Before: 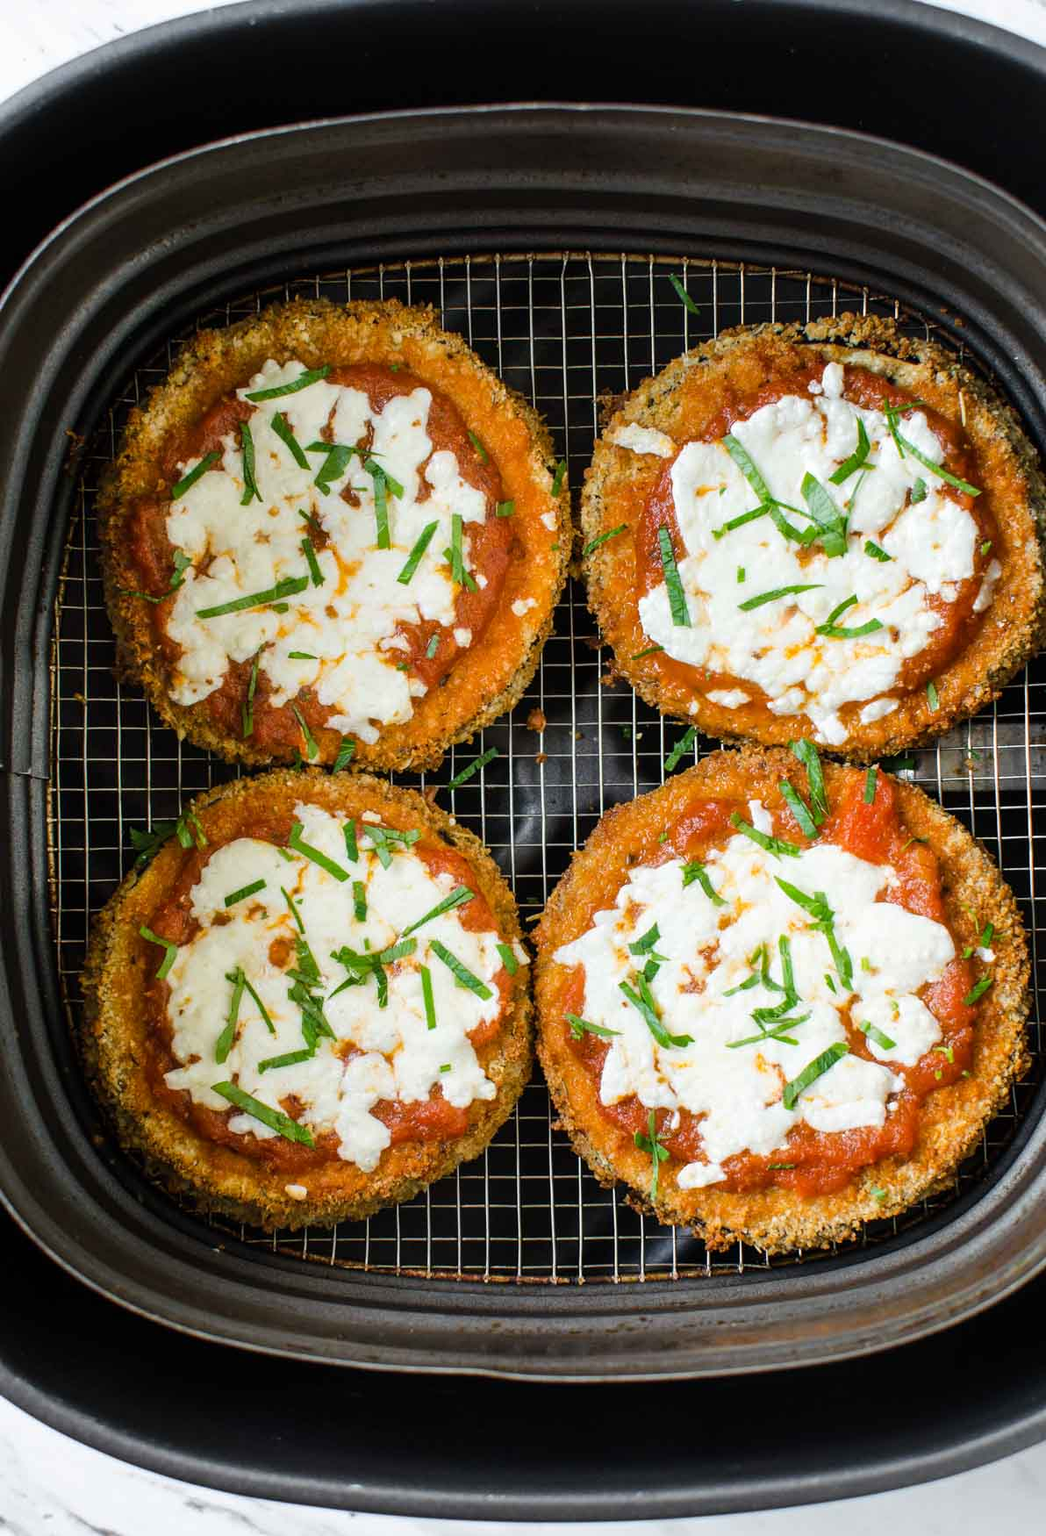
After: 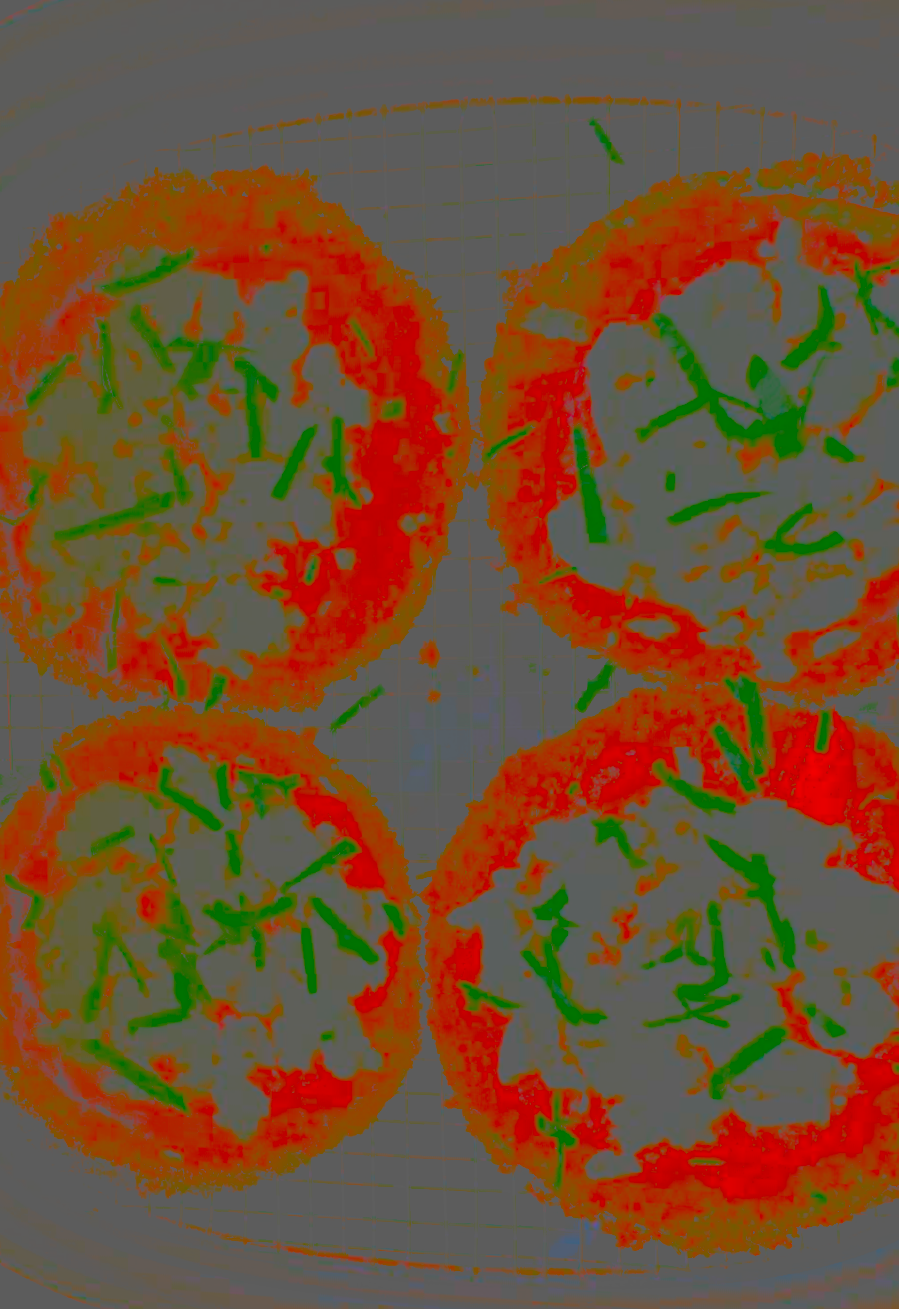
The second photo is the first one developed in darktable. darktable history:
filmic rgb: black relative exposure -5 EV, white relative exposure 3.5 EV, hardness 3.19, contrast 1.2, highlights saturation mix -50%
sharpen: amount 0.2
contrast brightness saturation: contrast -0.99, brightness -0.17, saturation 0.75
crop and rotate: left 10.071%, top 10.071%, right 10.02%, bottom 10.02%
tone equalizer: on, module defaults
rotate and perspective: rotation 0.062°, lens shift (vertical) 0.115, lens shift (horizontal) -0.133, crop left 0.047, crop right 0.94, crop top 0.061, crop bottom 0.94
